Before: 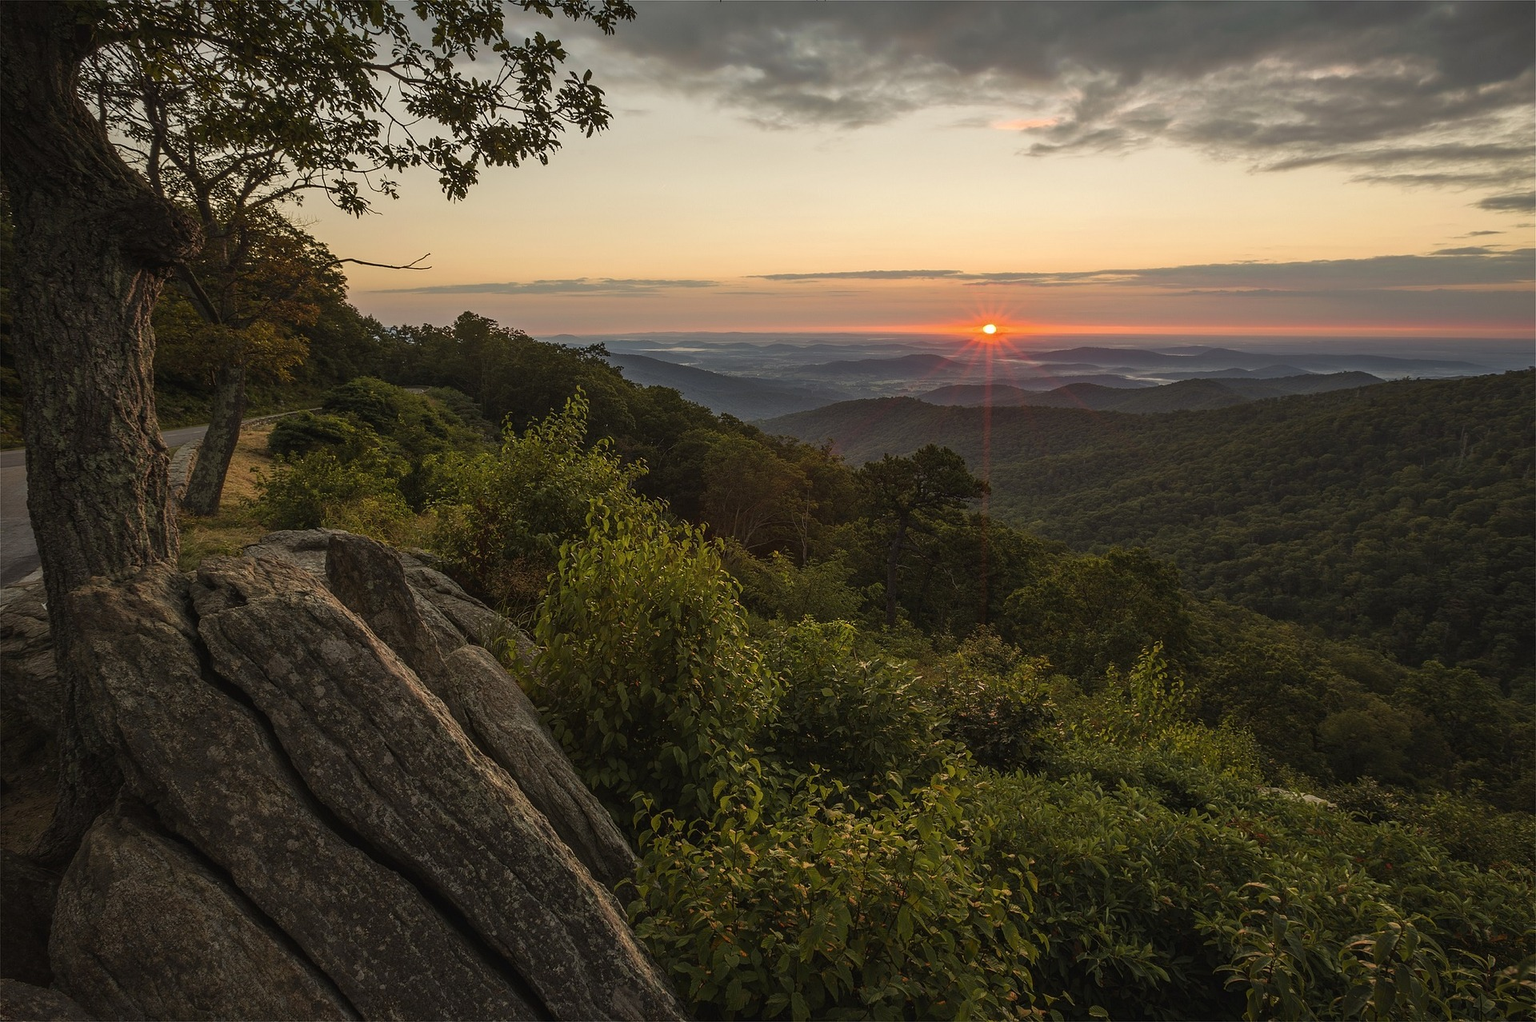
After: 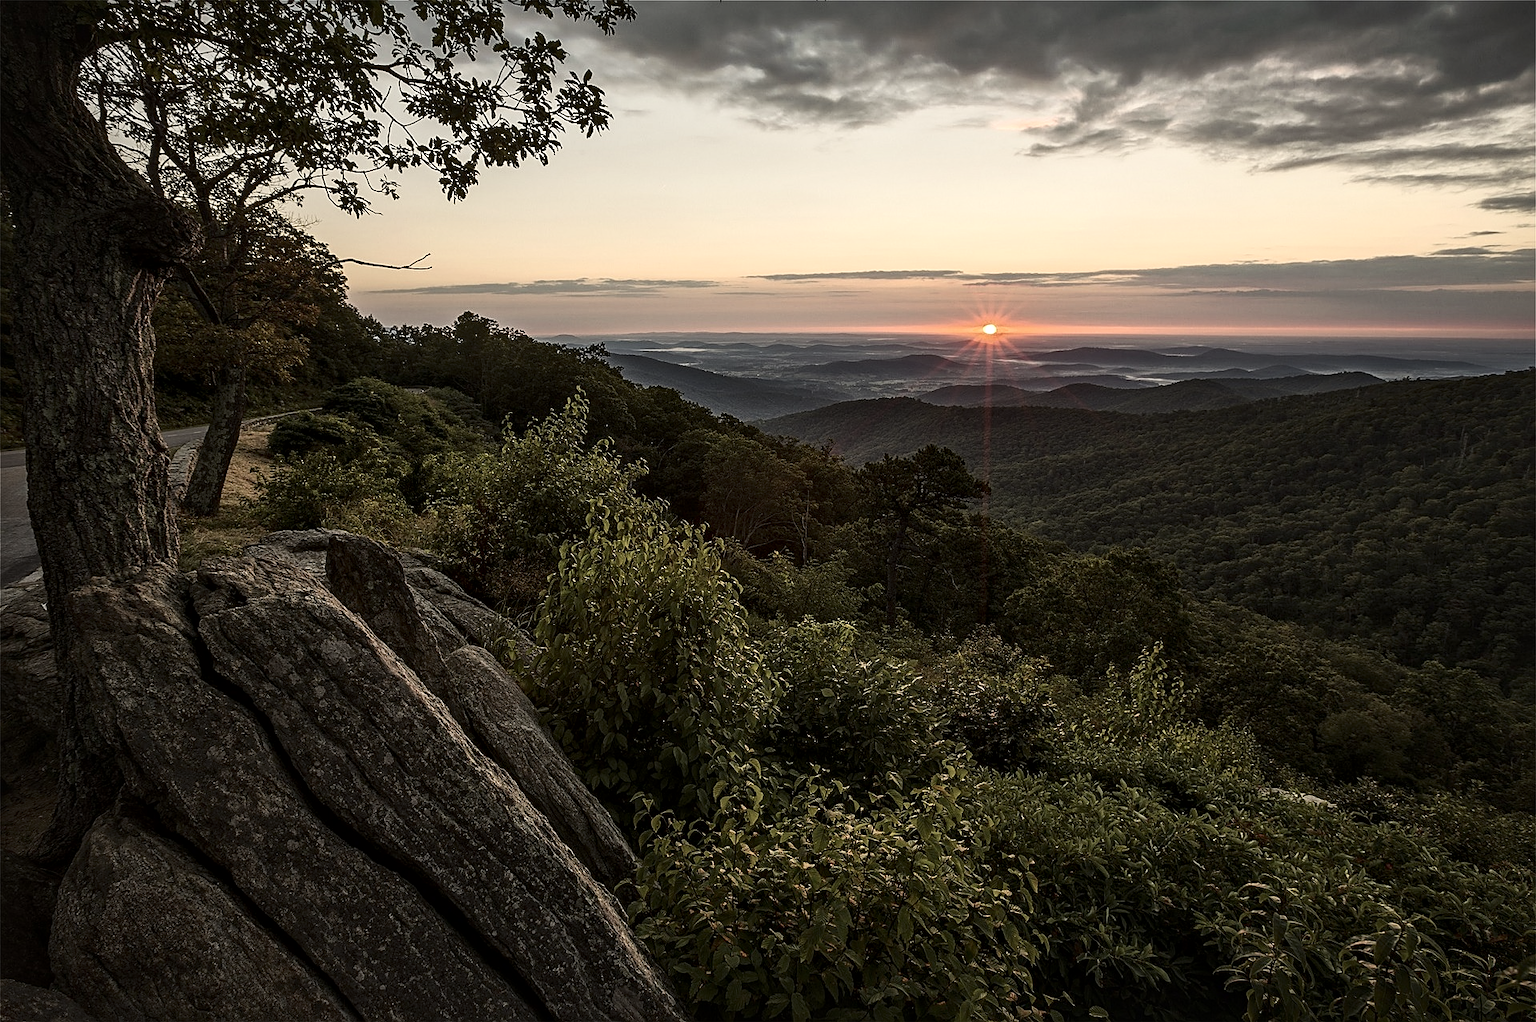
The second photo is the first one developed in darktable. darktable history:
local contrast: mode bilateral grid, contrast 20, coarseness 50, detail 144%, midtone range 0.2
sharpen: on, module defaults
contrast brightness saturation: contrast 0.25, saturation -0.31
tone equalizer: on, module defaults
